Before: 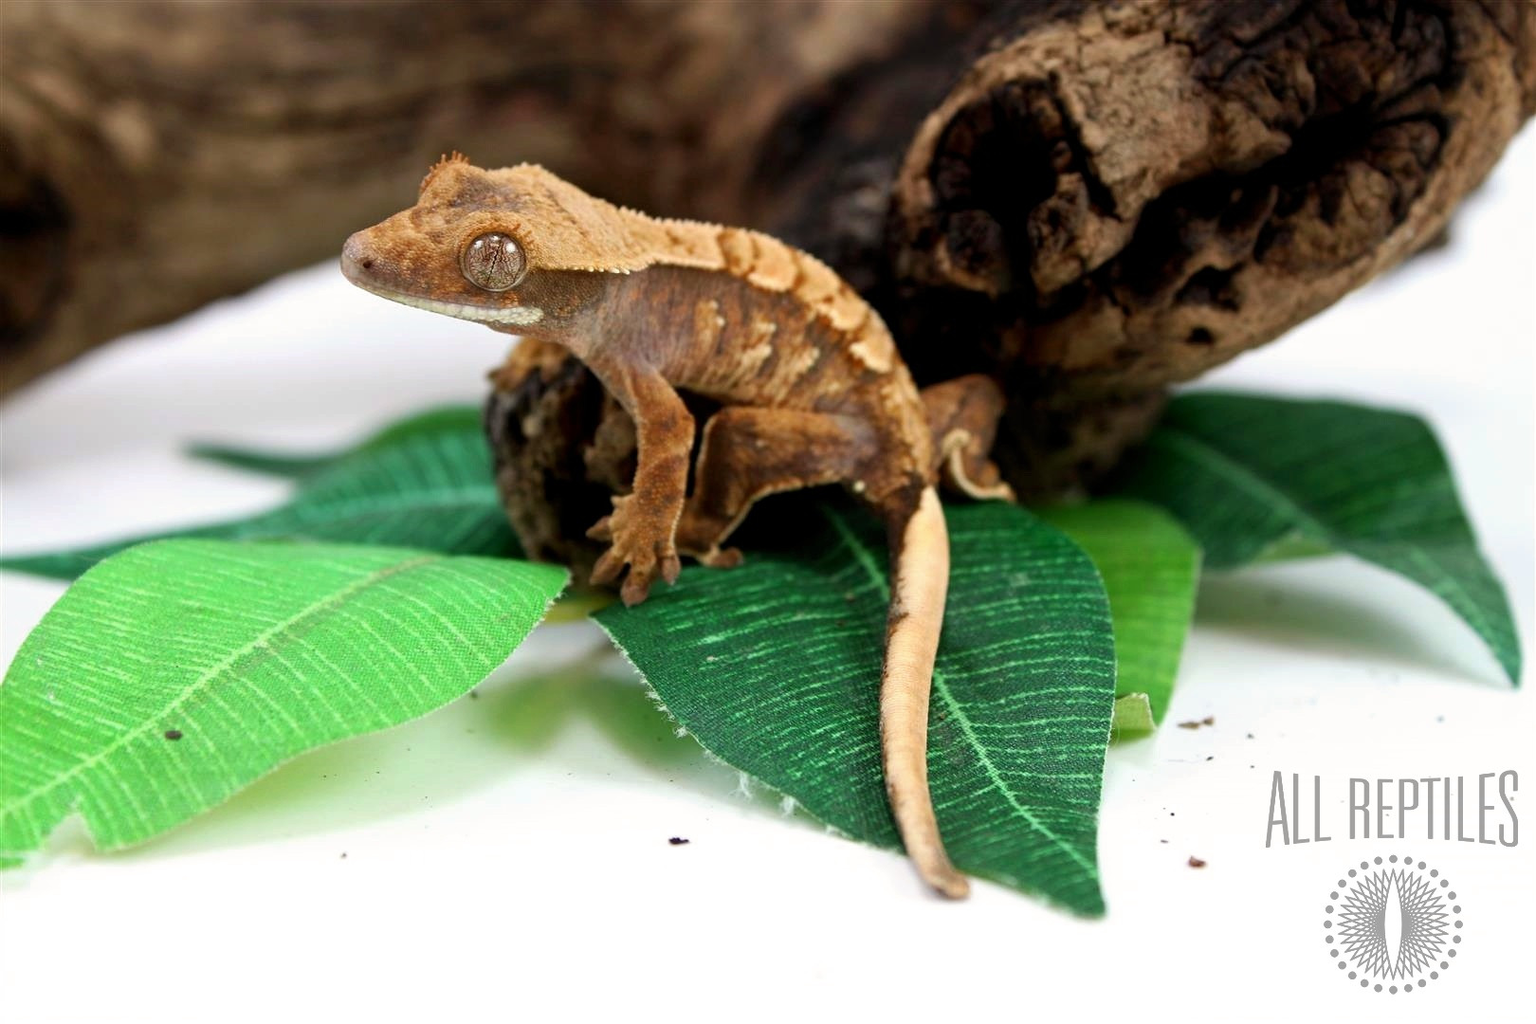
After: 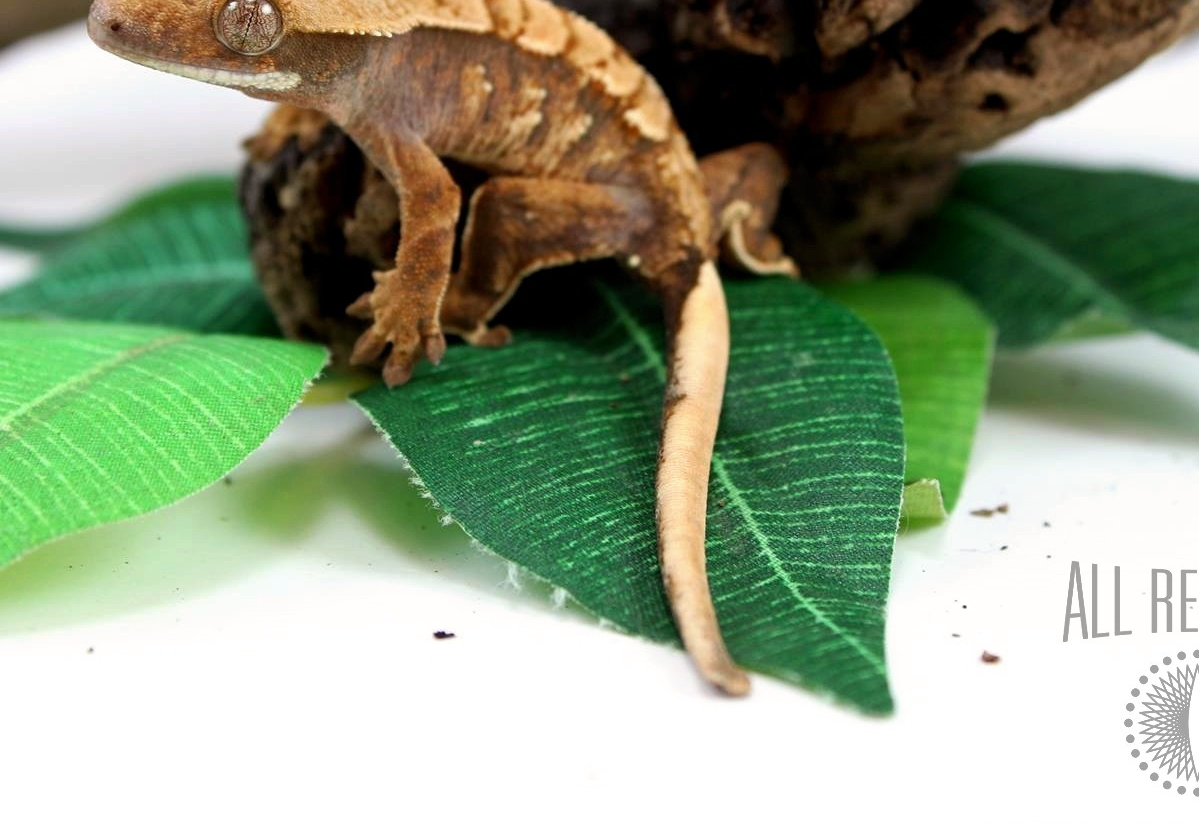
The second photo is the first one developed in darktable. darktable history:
crop: left 16.835%, top 23.351%, right 9.146%
